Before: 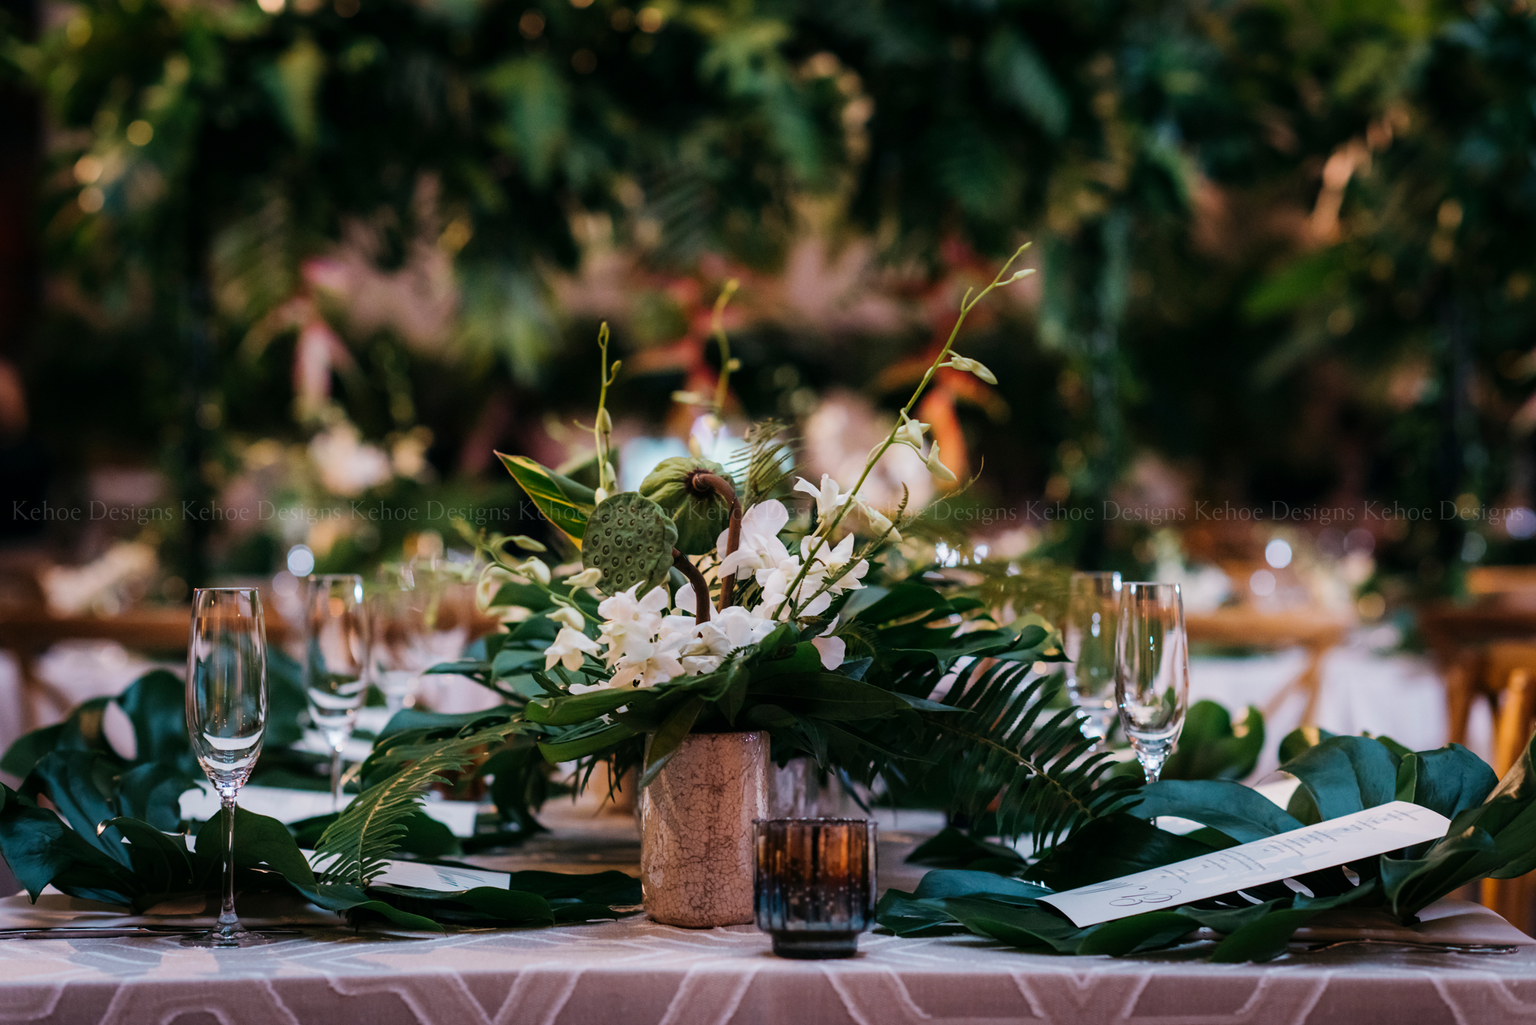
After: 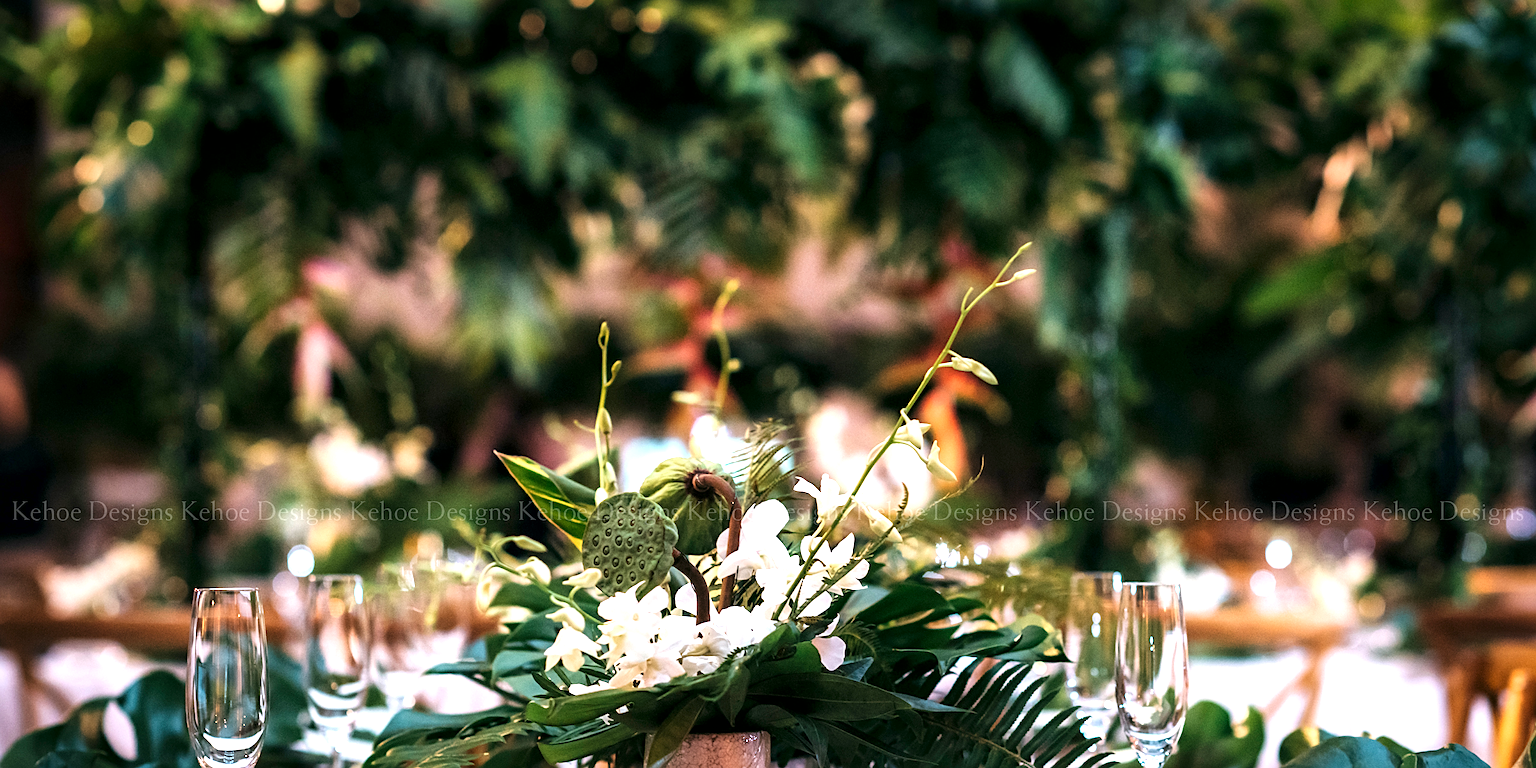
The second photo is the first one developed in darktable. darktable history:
exposure: exposure 1.138 EV, compensate highlight preservation false
crop: bottom 24.991%
sharpen: on, module defaults
local contrast: mode bilateral grid, contrast 20, coarseness 50, detail 132%, midtone range 0.2
